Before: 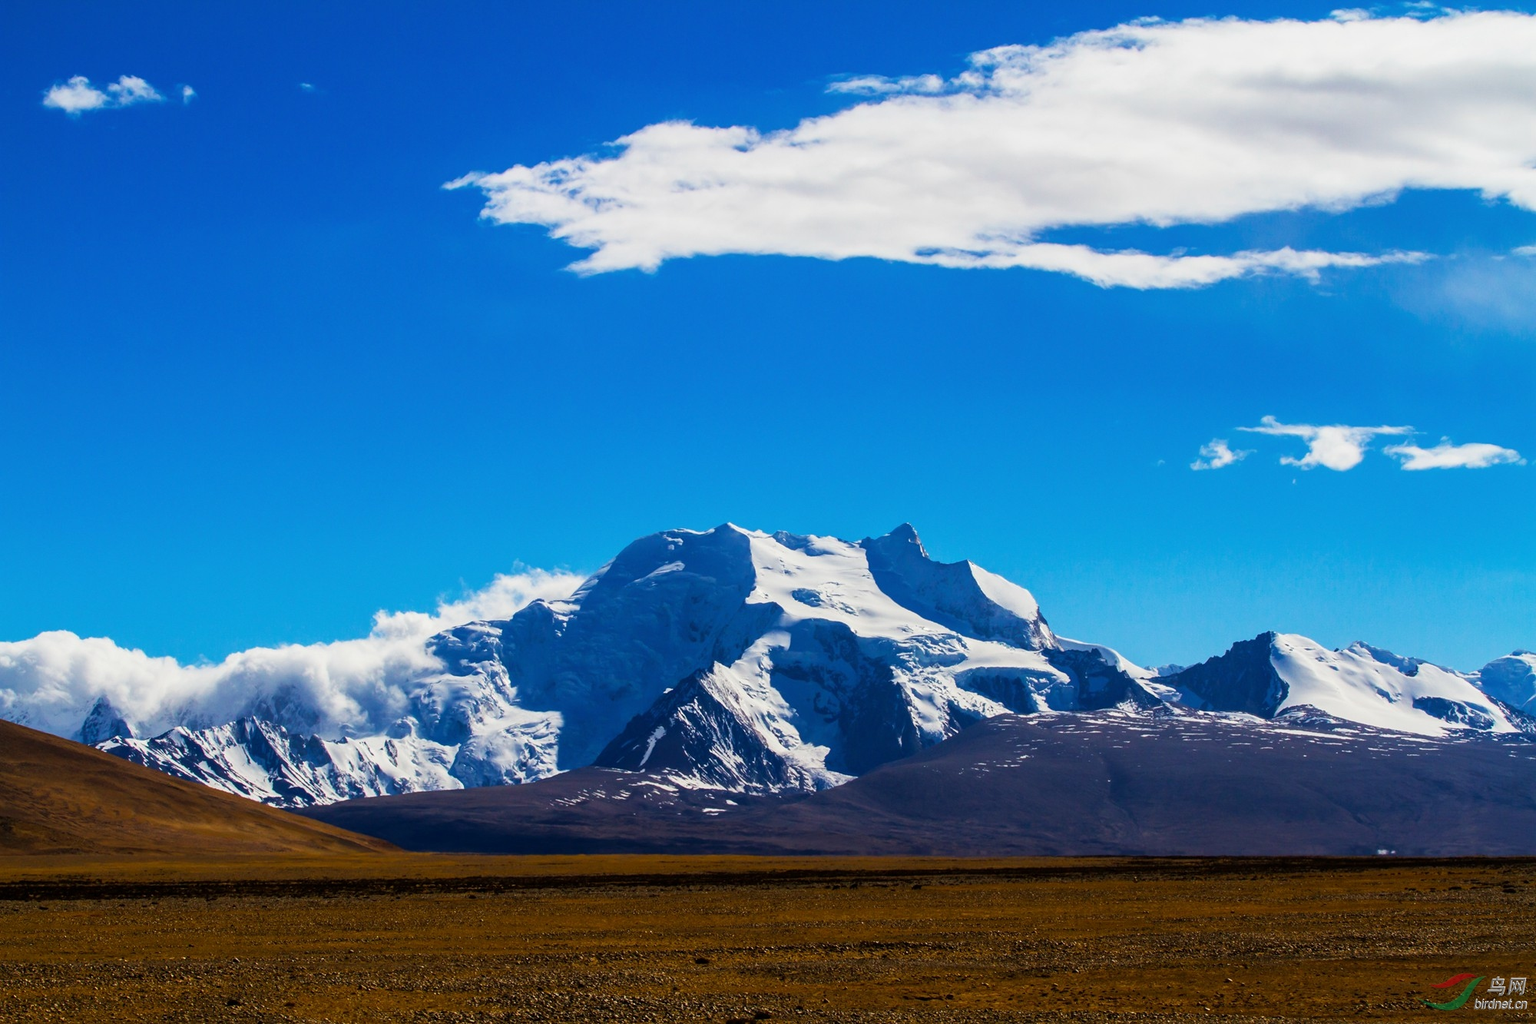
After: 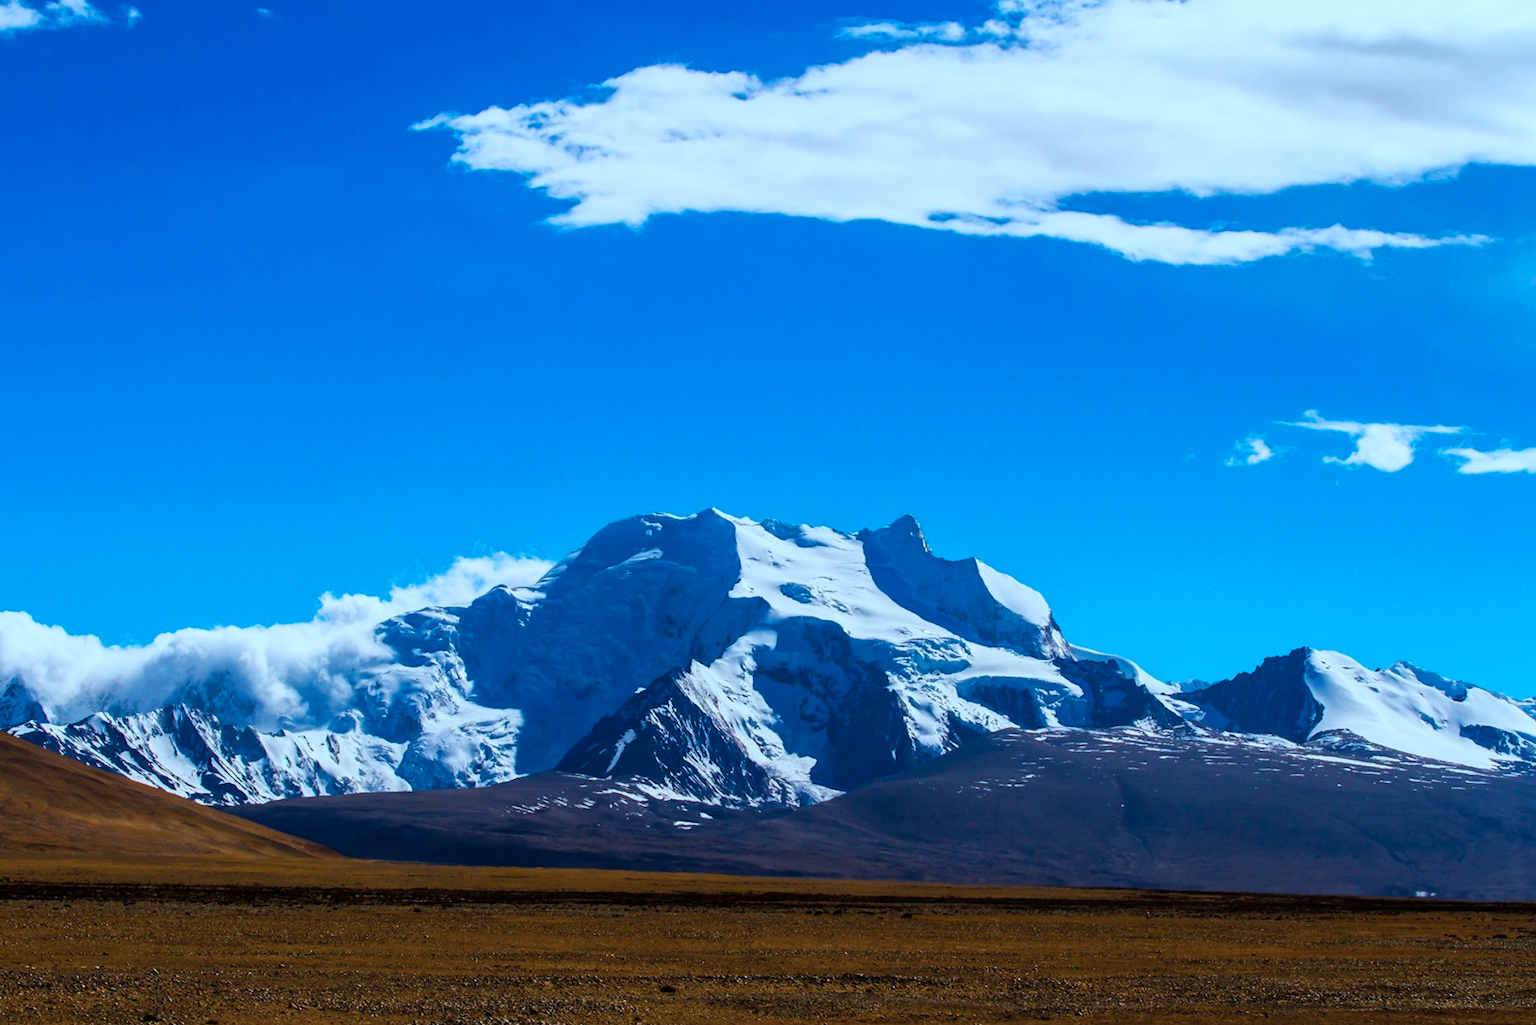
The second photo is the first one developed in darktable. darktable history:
crop and rotate: angle -1.88°, left 3.165%, top 3.796%, right 1.635%, bottom 0.775%
color correction: highlights a* -9.17, highlights b* -23.17
